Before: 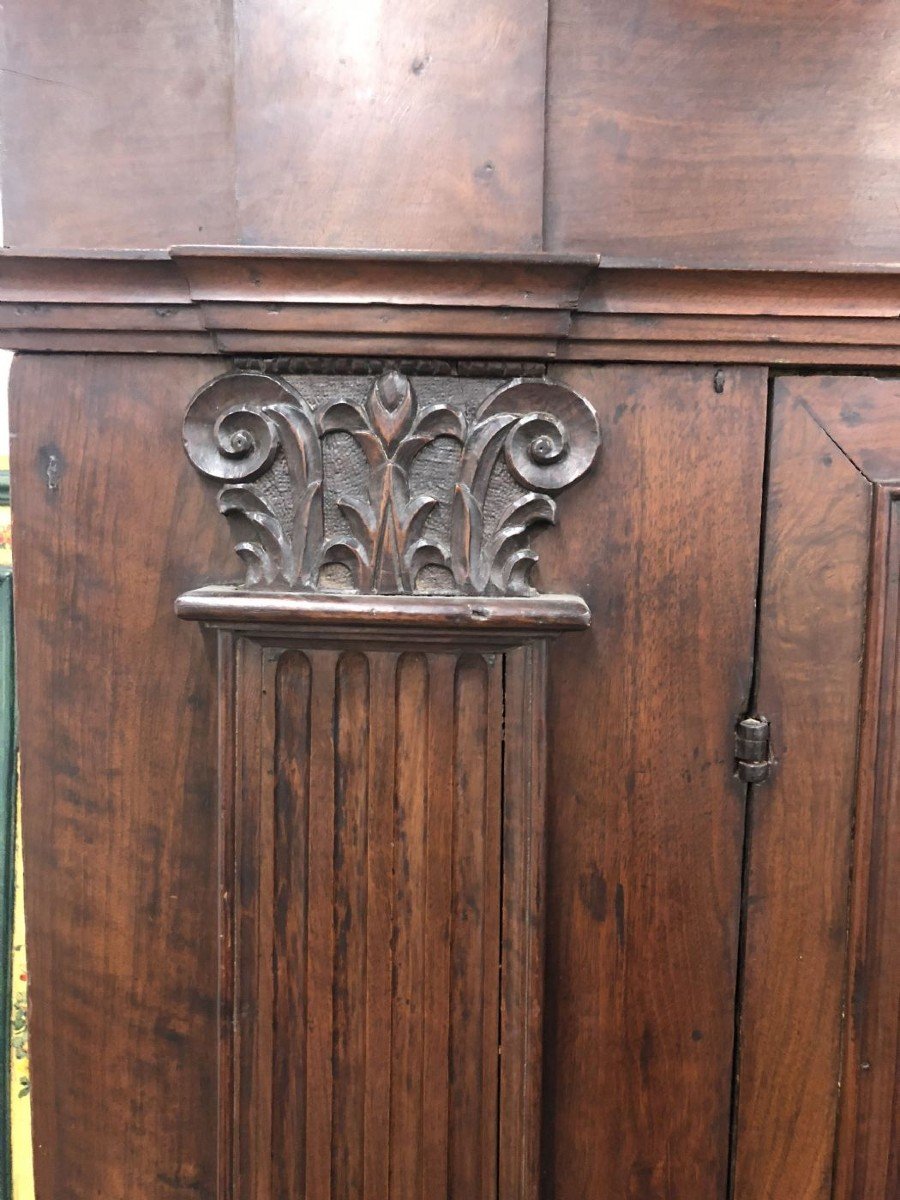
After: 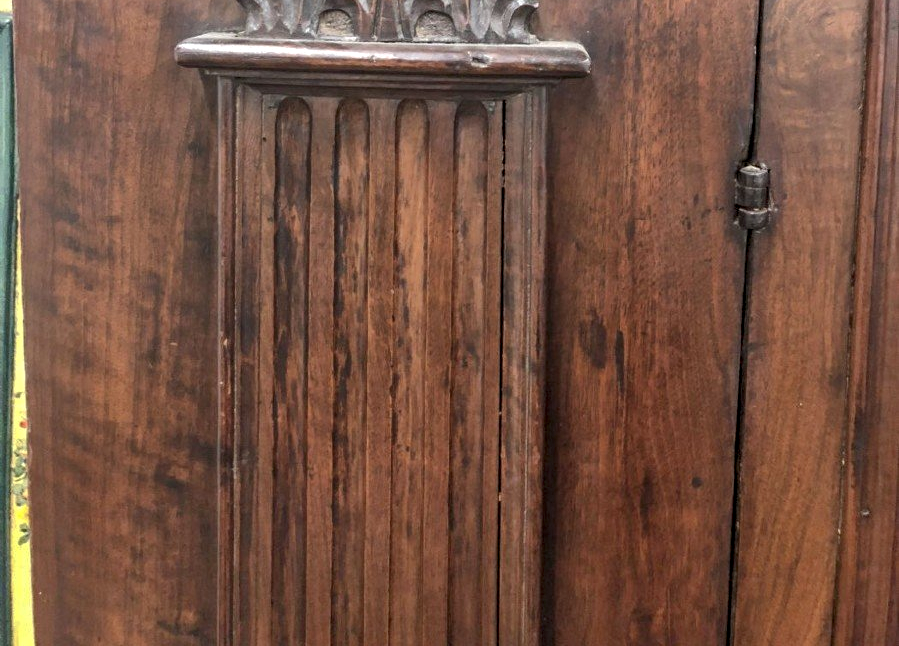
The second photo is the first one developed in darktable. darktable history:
crop and rotate: top 46.13%, right 0.051%
local contrast: highlights 61%, detail 143%, midtone range 0.421
shadows and highlights: on, module defaults
